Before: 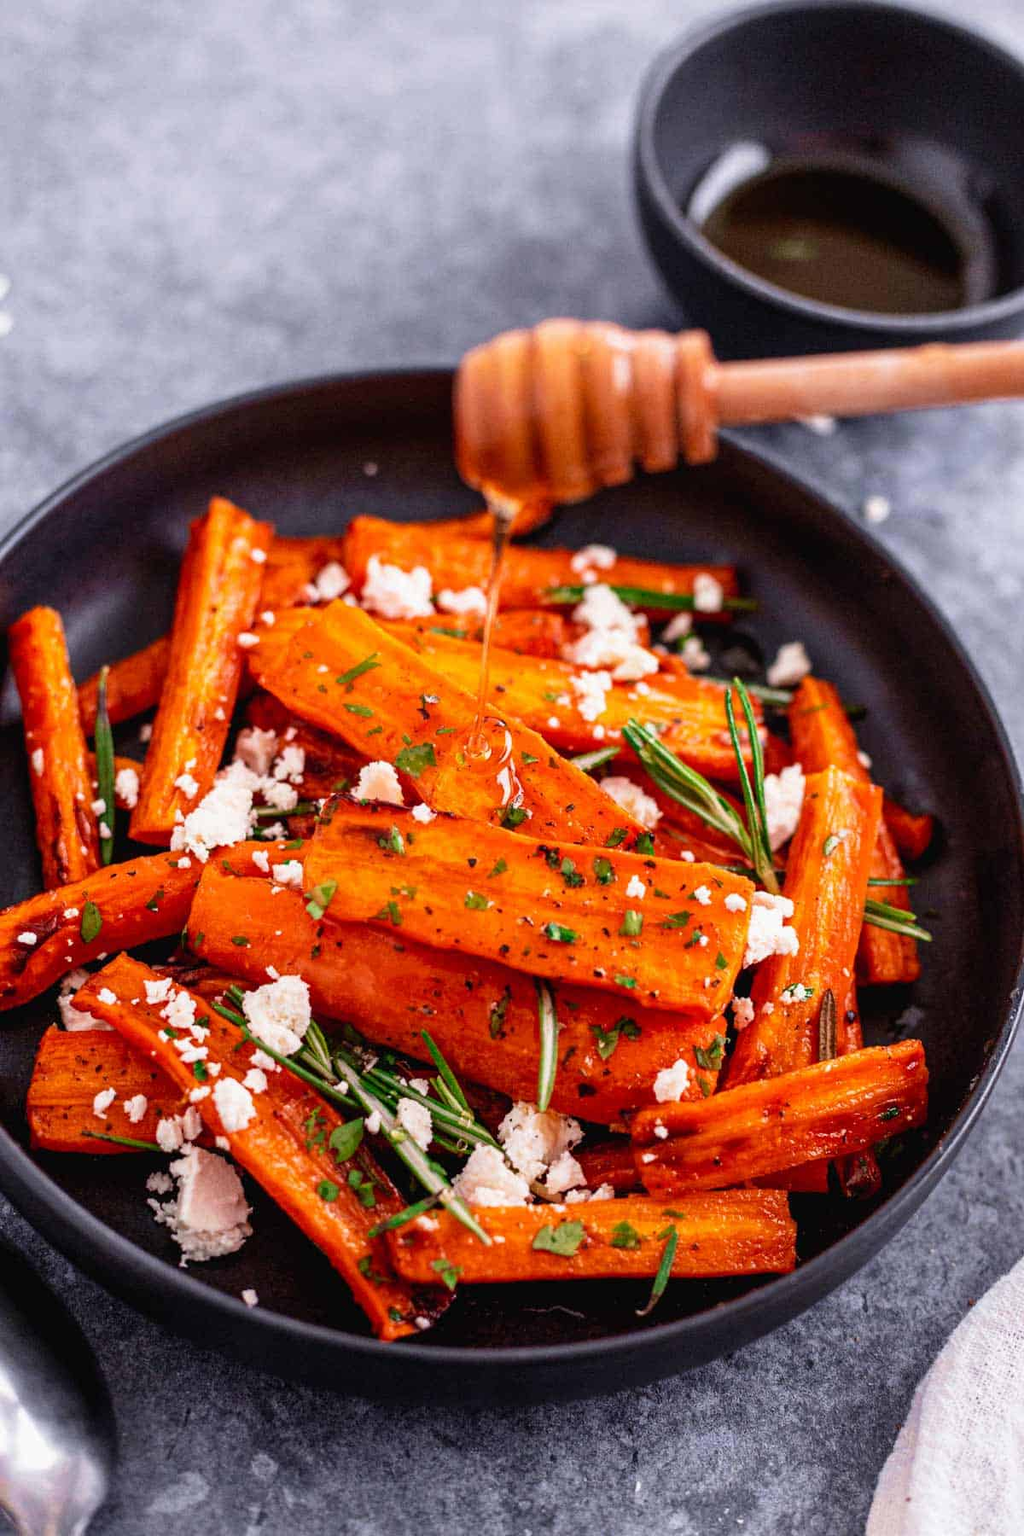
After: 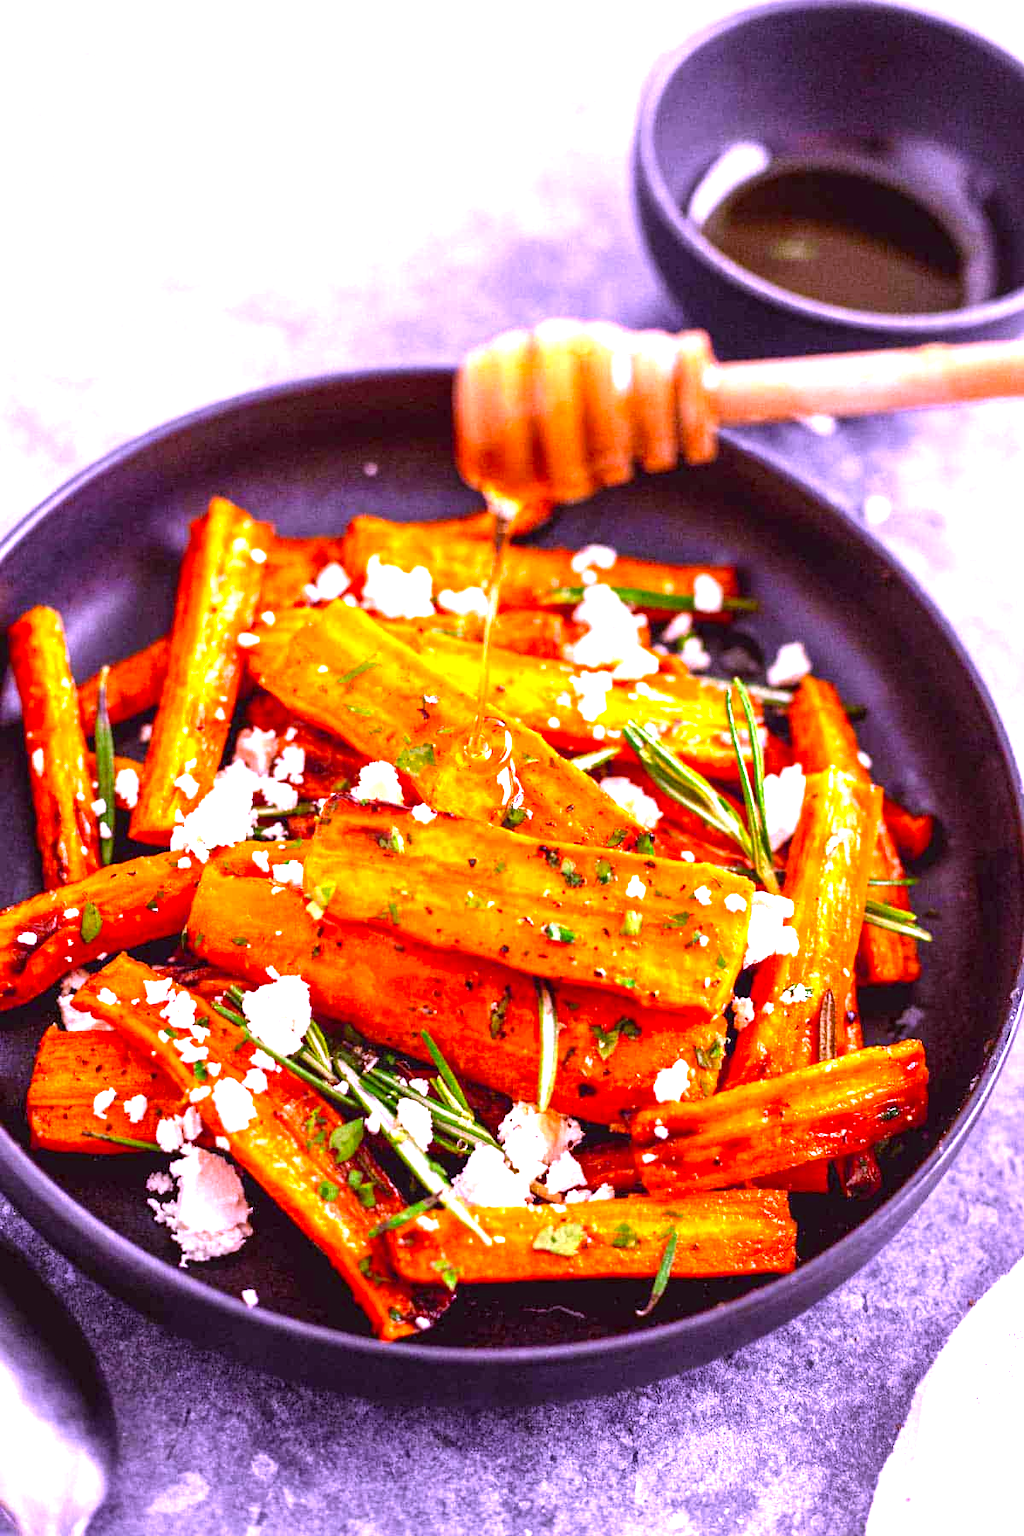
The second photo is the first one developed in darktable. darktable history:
exposure: black level correction 0, exposure 1.4 EV, compensate highlight preservation false
white balance: red 0.98, blue 1.61
color correction: highlights a* -0.482, highlights b* 40, shadows a* 9.8, shadows b* -0.161
